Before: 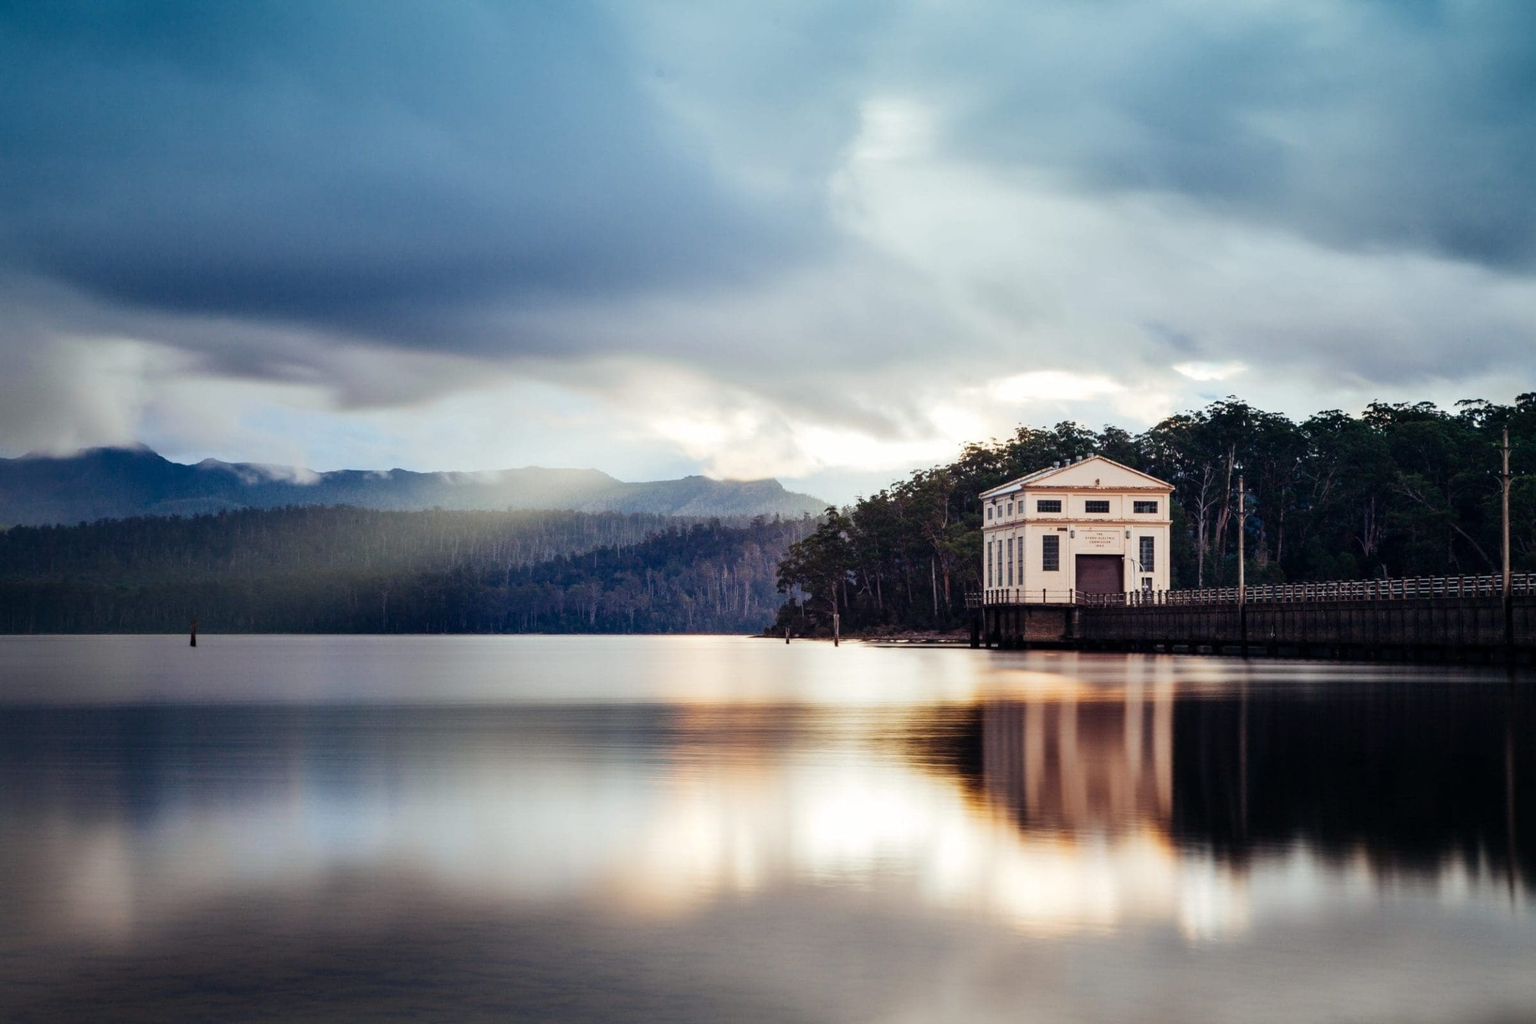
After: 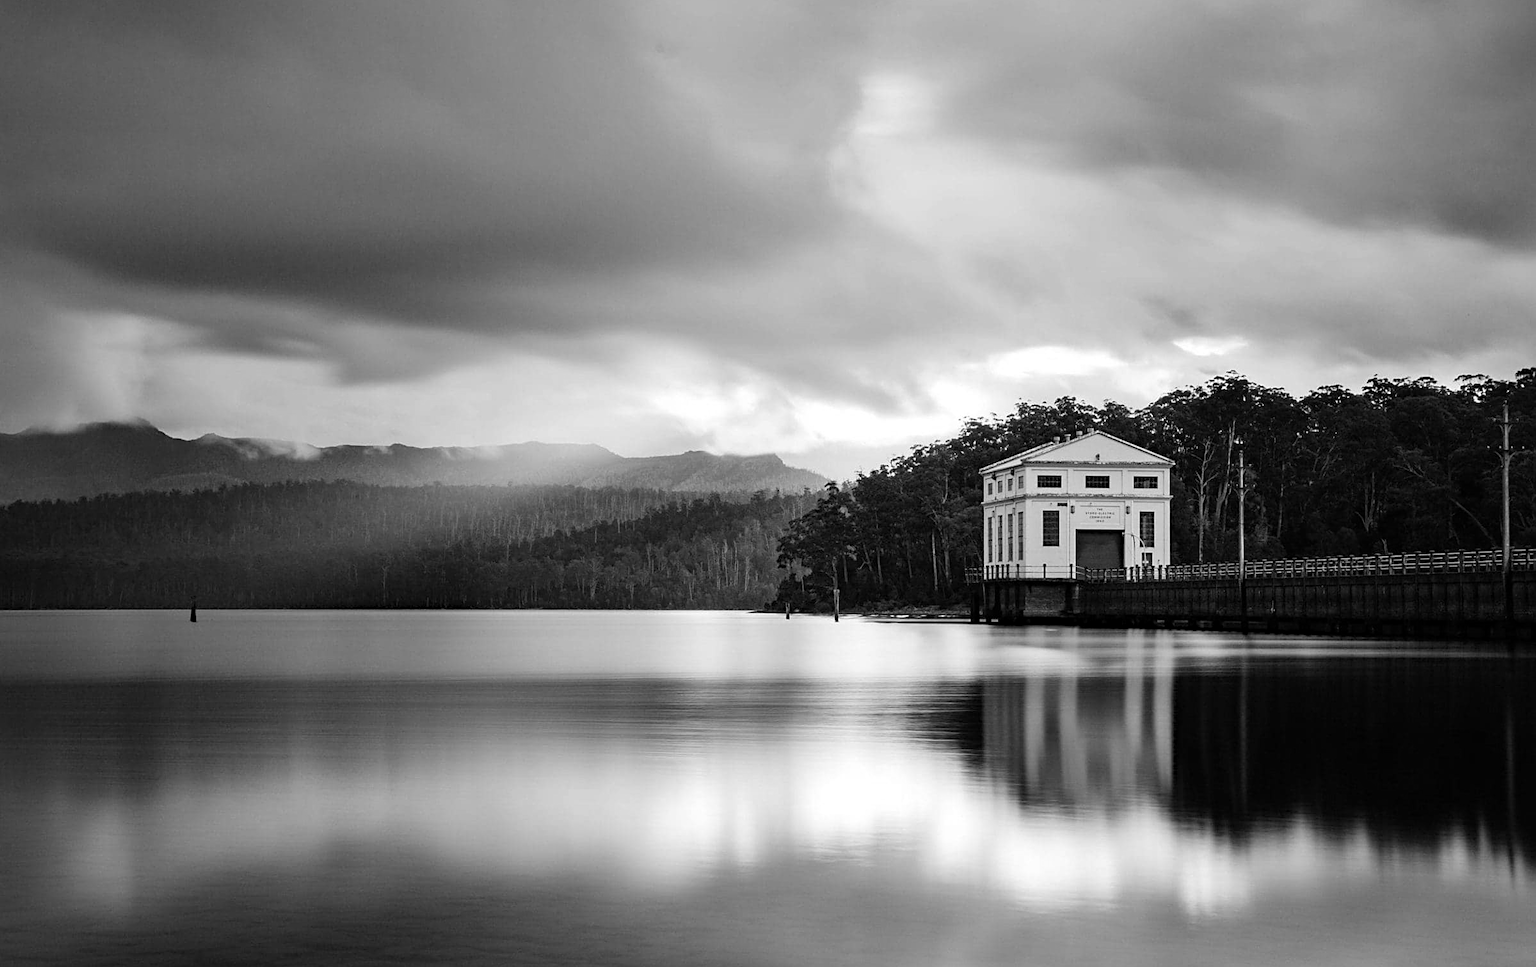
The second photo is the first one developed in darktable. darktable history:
sharpen: on, module defaults
monochrome: on, module defaults
crop and rotate: top 2.479%, bottom 3.018%
haze removal: compatibility mode true, adaptive false
